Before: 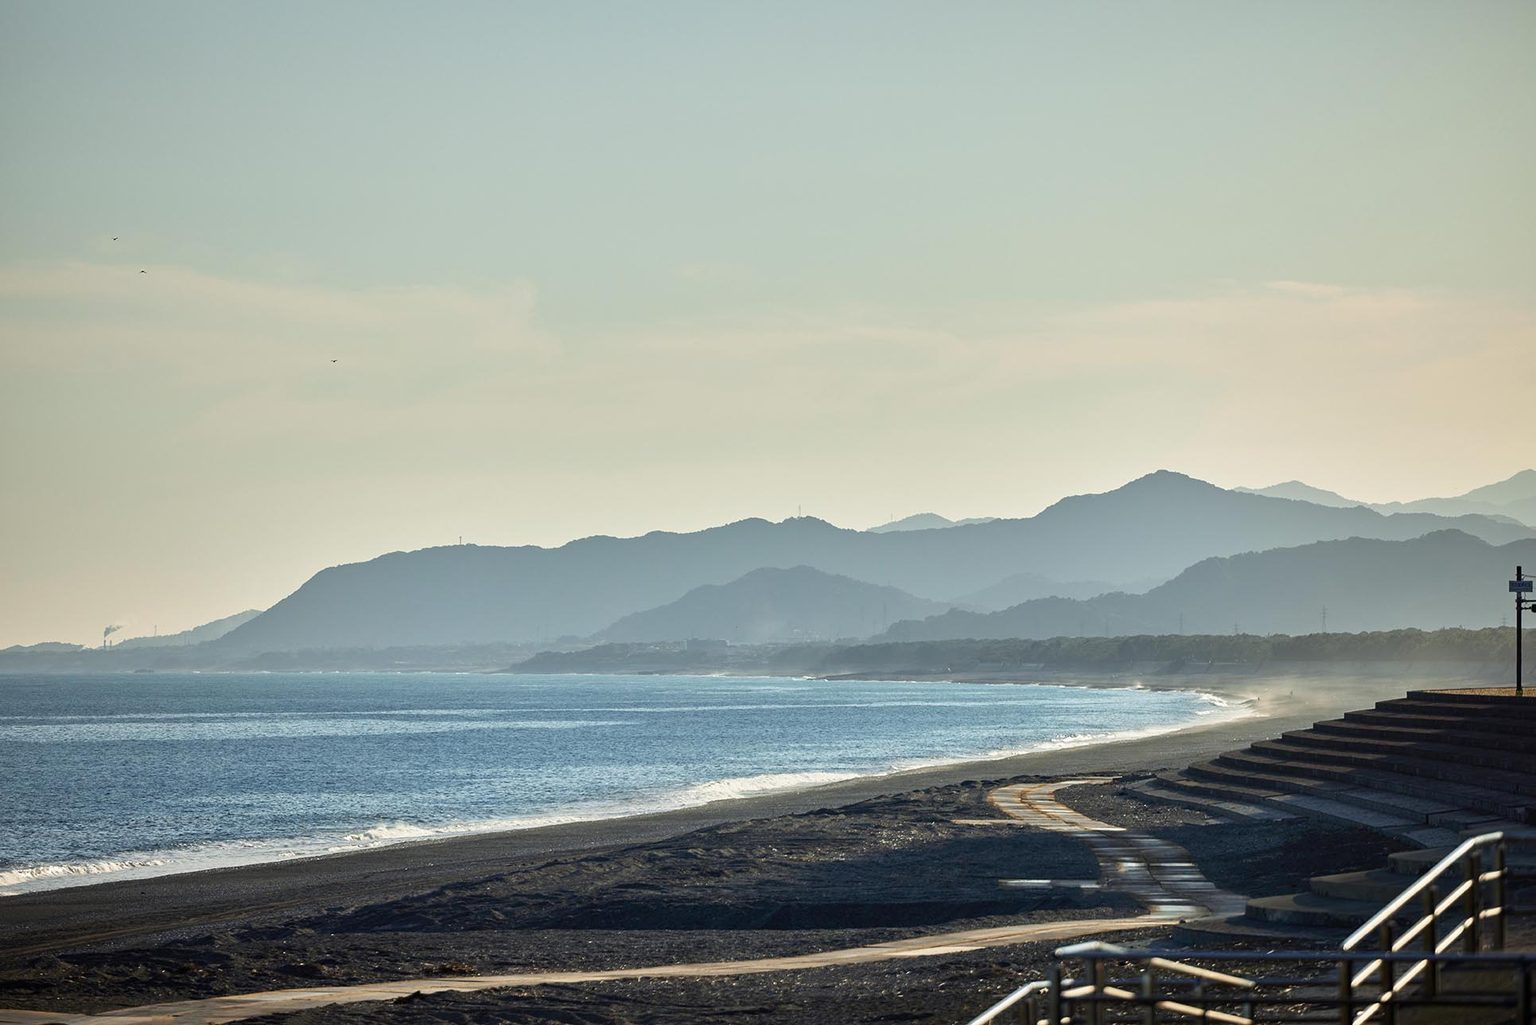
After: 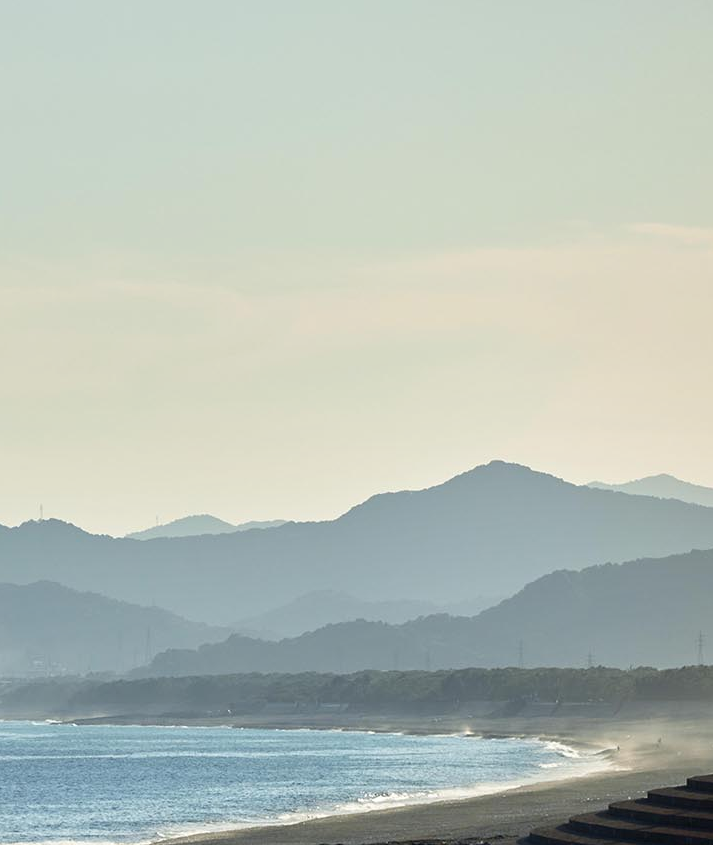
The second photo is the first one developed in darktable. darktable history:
shadows and highlights: shadows -70, highlights 35, soften with gaussian
crop and rotate: left 49.936%, top 10.094%, right 13.136%, bottom 24.256%
